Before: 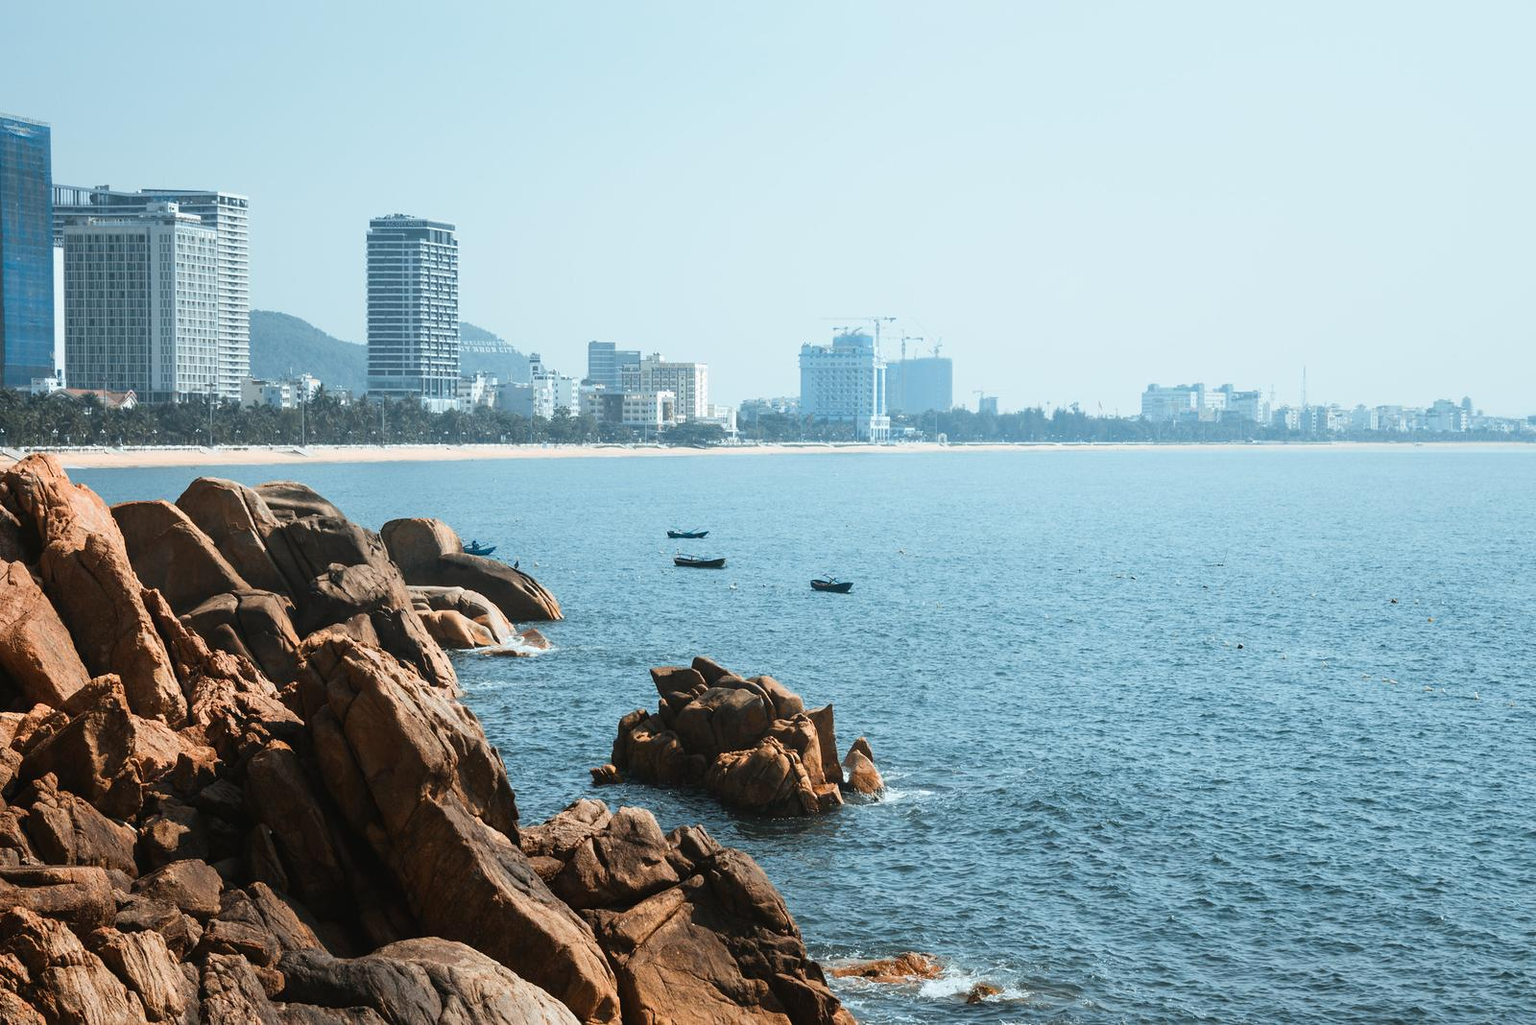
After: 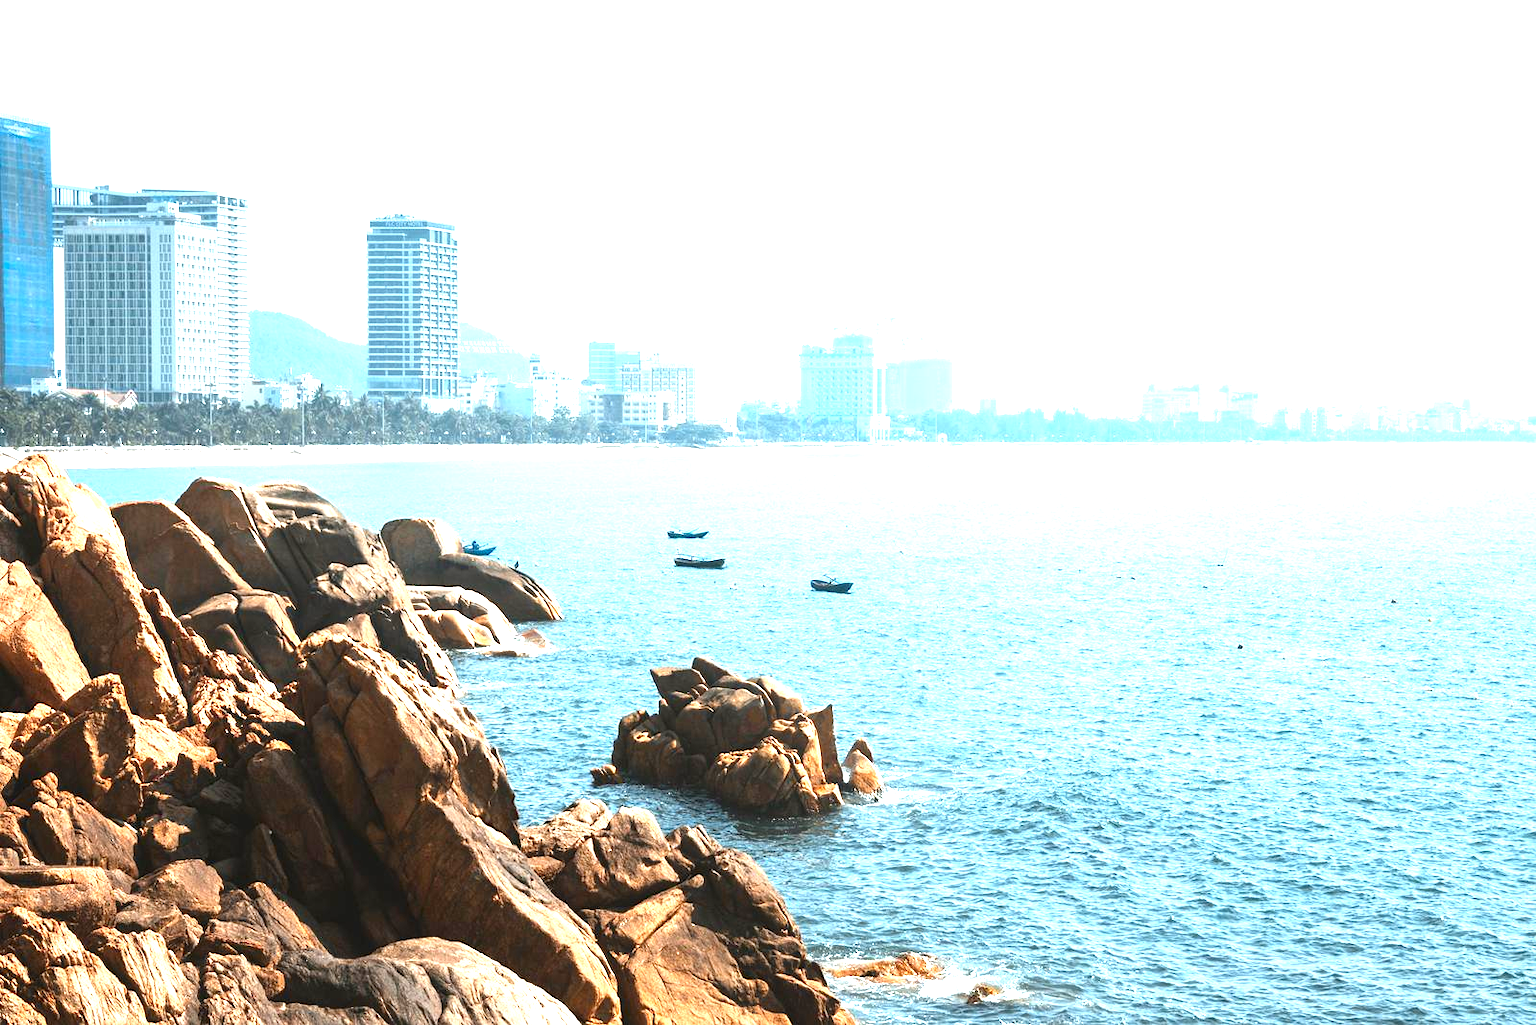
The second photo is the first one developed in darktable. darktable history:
exposure: black level correction 0, exposure 1.595 EV, compensate highlight preservation false
contrast brightness saturation: contrast 0.042, saturation 0.073
